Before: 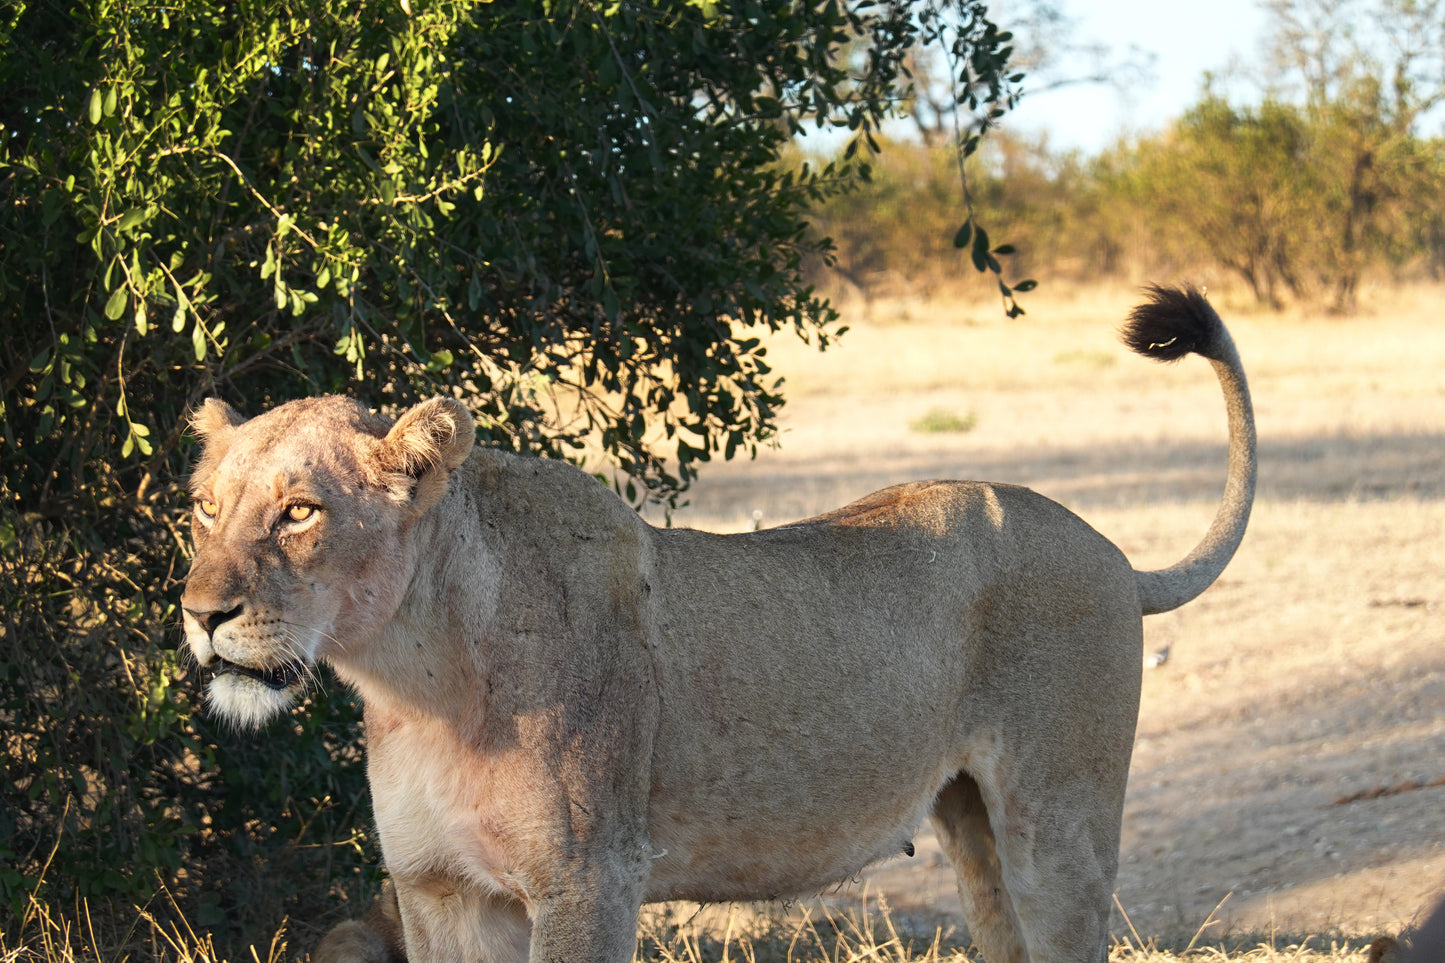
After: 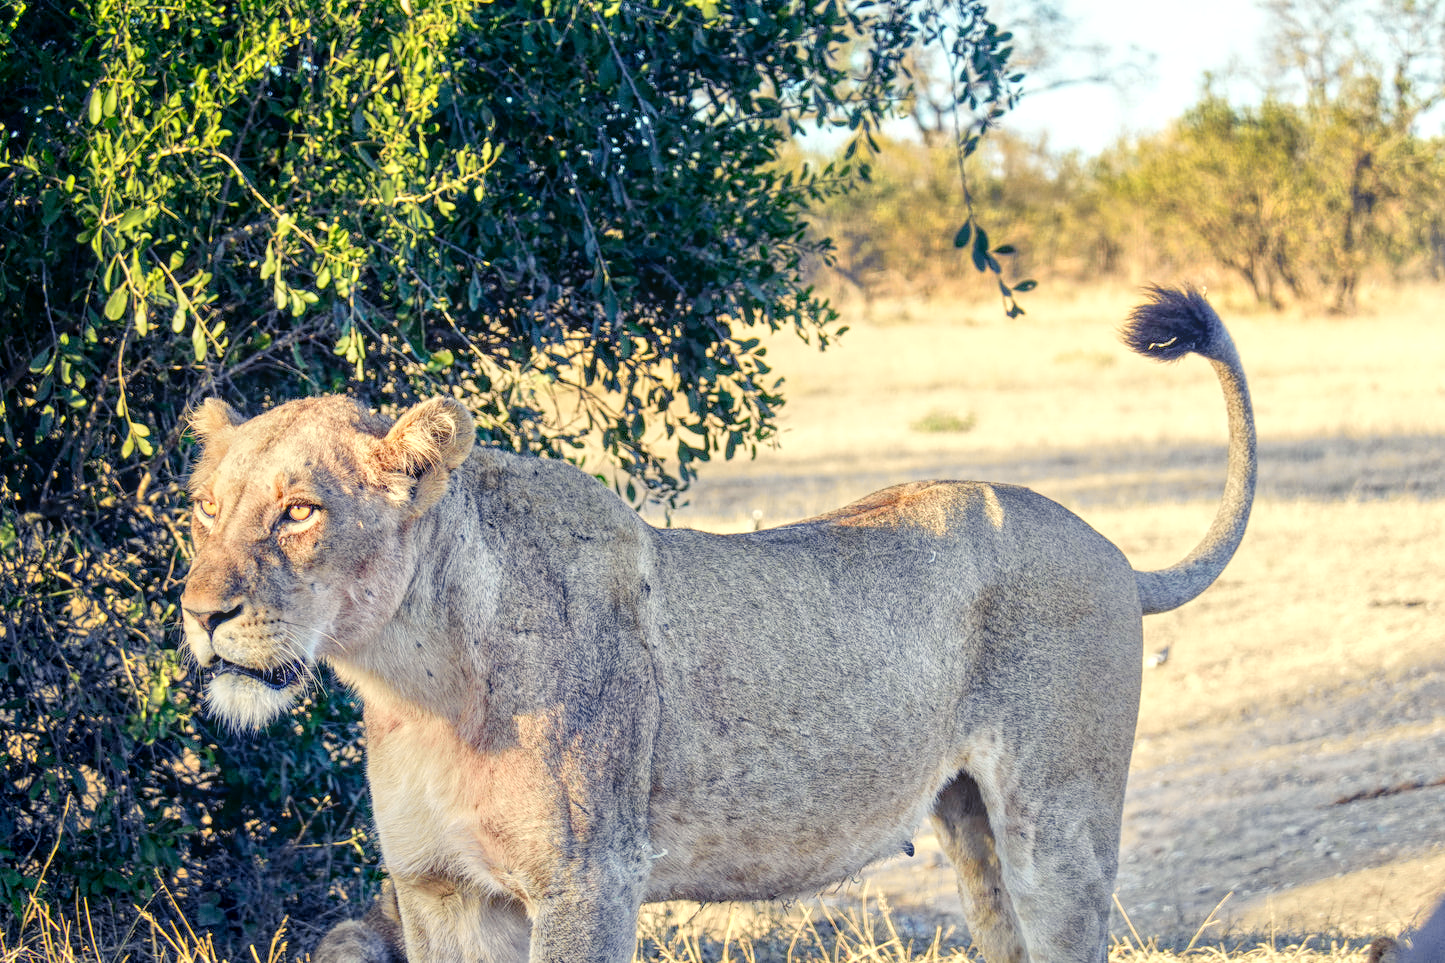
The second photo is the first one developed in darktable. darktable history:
tone curve: curves: ch0 [(0, 0) (0.078, 0.052) (0.236, 0.22) (0.427, 0.472) (0.508, 0.586) (0.654, 0.742) (0.793, 0.851) (0.994, 0.974)]; ch1 [(0, 0) (0.161, 0.092) (0.35, 0.33) (0.392, 0.392) (0.456, 0.456) (0.505, 0.502) (0.537, 0.518) (0.553, 0.534) (0.602, 0.579) (0.718, 0.718) (1, 1)]; ch2 [(0, 0) (0.346, 0.362) (0.411, 0.412) (0.502, 0.502) (0.531, 0.521) (0.586, 0.59) (0.621, 0.604) (1, 1)], color space Lab, independent channels, preserve colors none
local contrast: highlights 74%, shadows 55%, detail 176%, midtone range 0.207
color calibration: illuminant same as pipeline (D50), x 0.346, y 0.359, temperature 5002.42 K
color balance rgb: shadows lift › luminance -28.76%, shadows lift › chroma 15%, shadows lift › hue 270°, power › chroma 1%, power › hue 255°, highlights gain › luminance 7.14%, highlights gain › chroma 2%, highlights gain › hue 90°, global offset › luminance -0.29%, global offset › hue 260°, perceptual saturation grading › global saturation 20%, perceptual saturation grading › highlights -13.92%, perceptual saturation grading › shadows 50%
tone equalizer: -7 EV 0.15 EV, -6 EV 0.6 EV, -5 EV 1.15 EV, -4 EV 1.33 EV, -3 EV 1.15 EV, -2 EV 0.6 EV, -1 EV 0.15 EV, mask exposure compensation -0.5 EV
